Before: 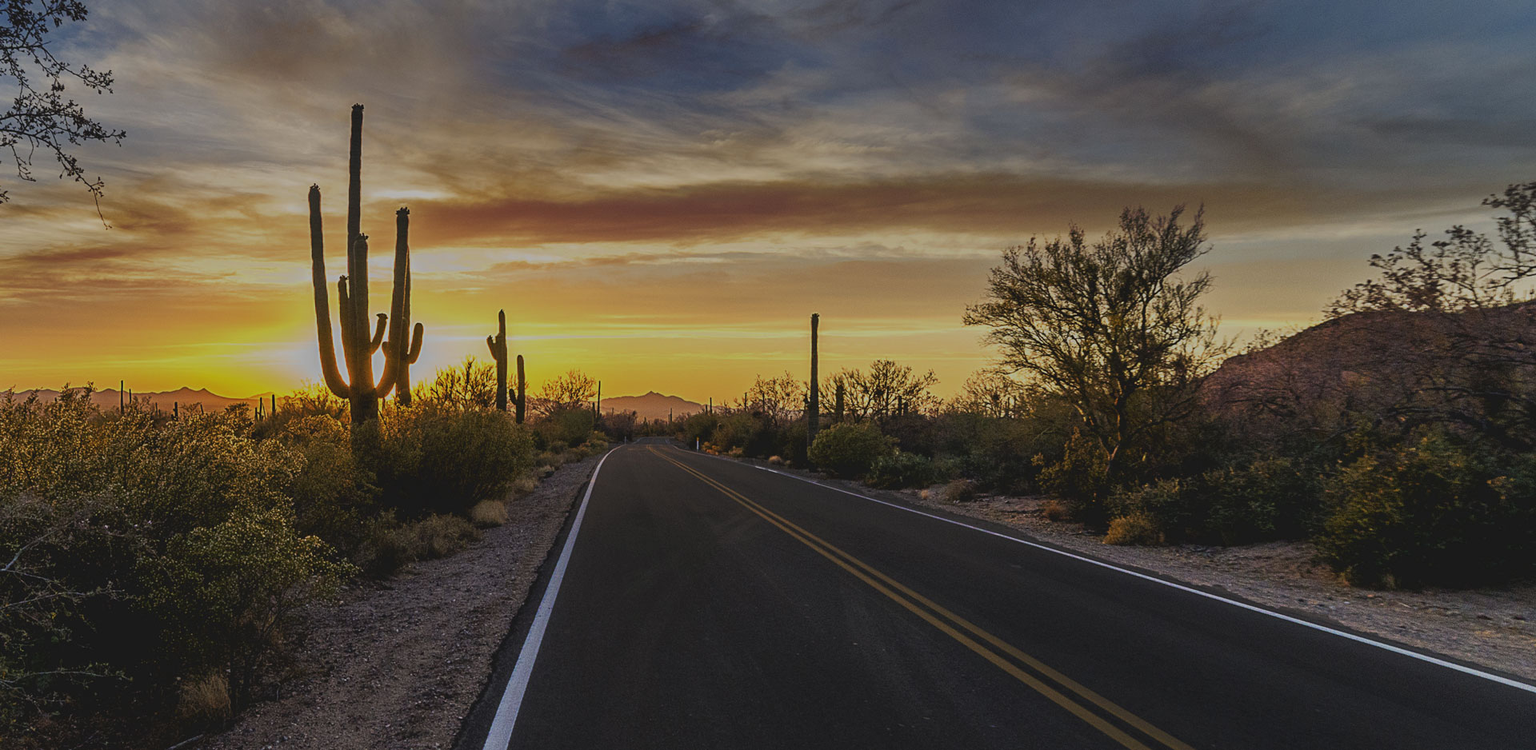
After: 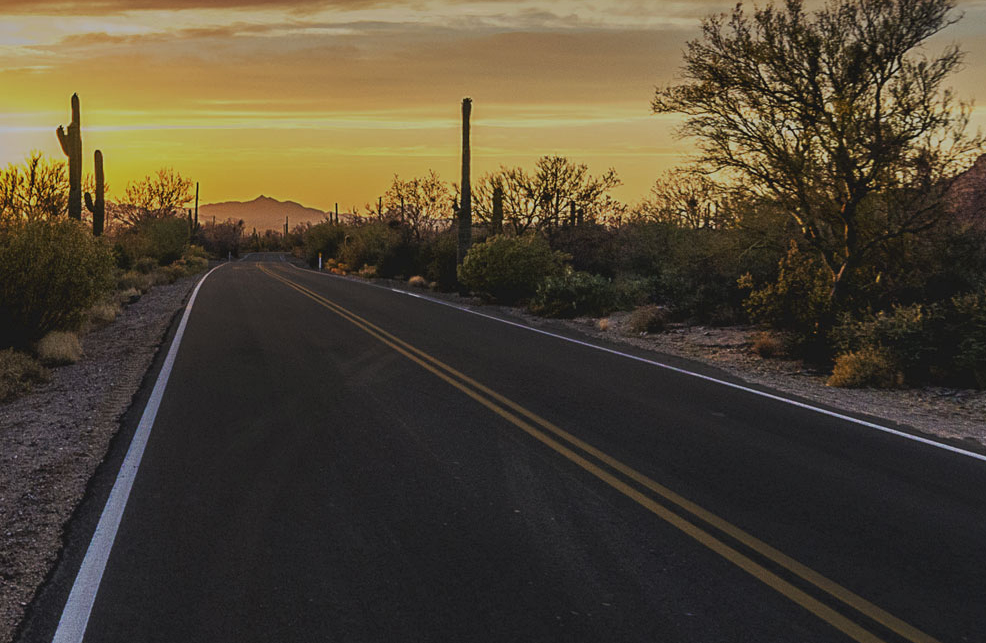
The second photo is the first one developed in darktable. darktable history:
crop and rotate: left 28.777%, top 31.378%, right 19.824%
local contrast: highlights 106%, shadows 98%, detail 119%, midtone range 0.2
